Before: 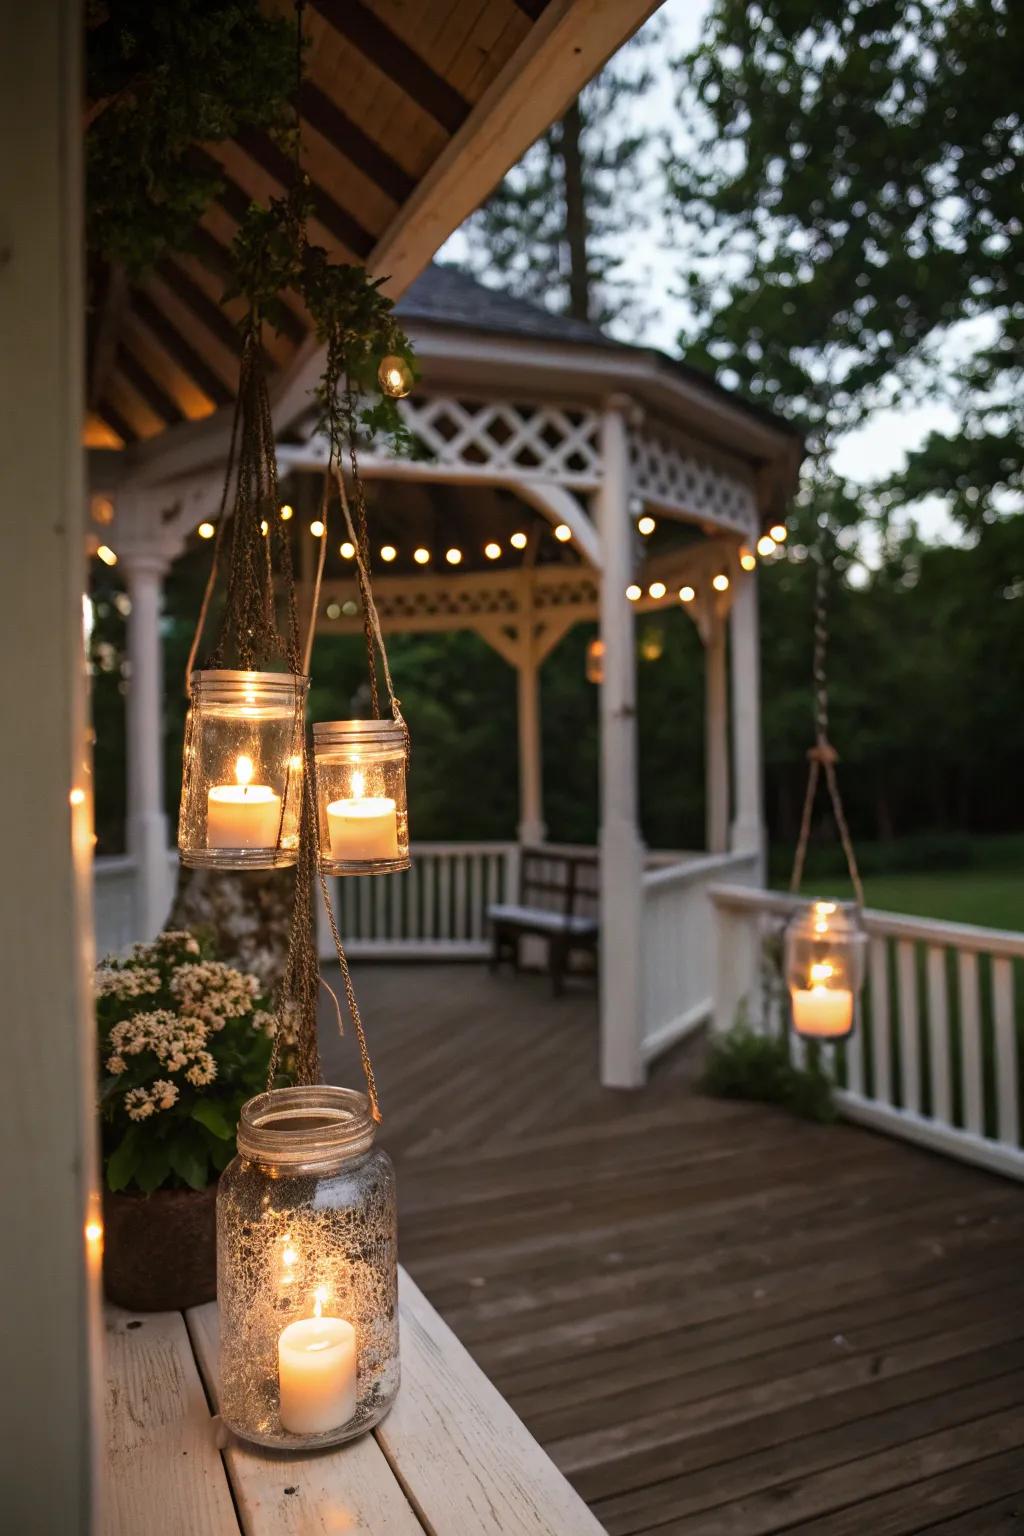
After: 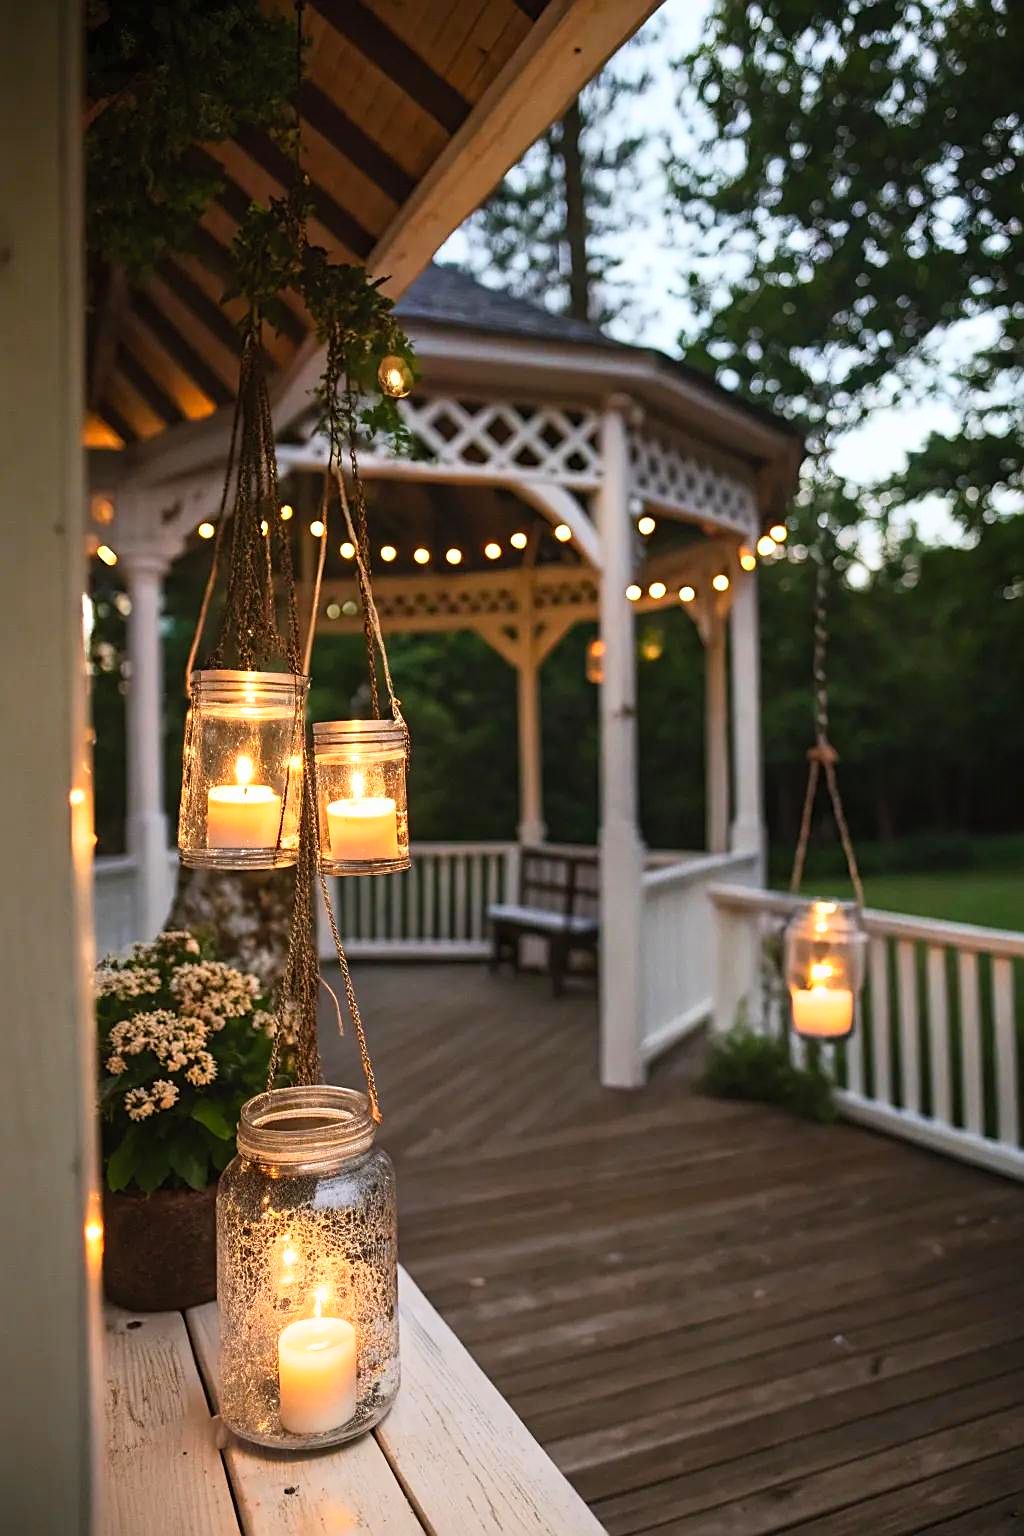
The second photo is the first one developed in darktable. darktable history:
sharpen: on, module defaults
contrast brightness saturation: contrast 0.195, brightness 0.16, saturation 0.228
